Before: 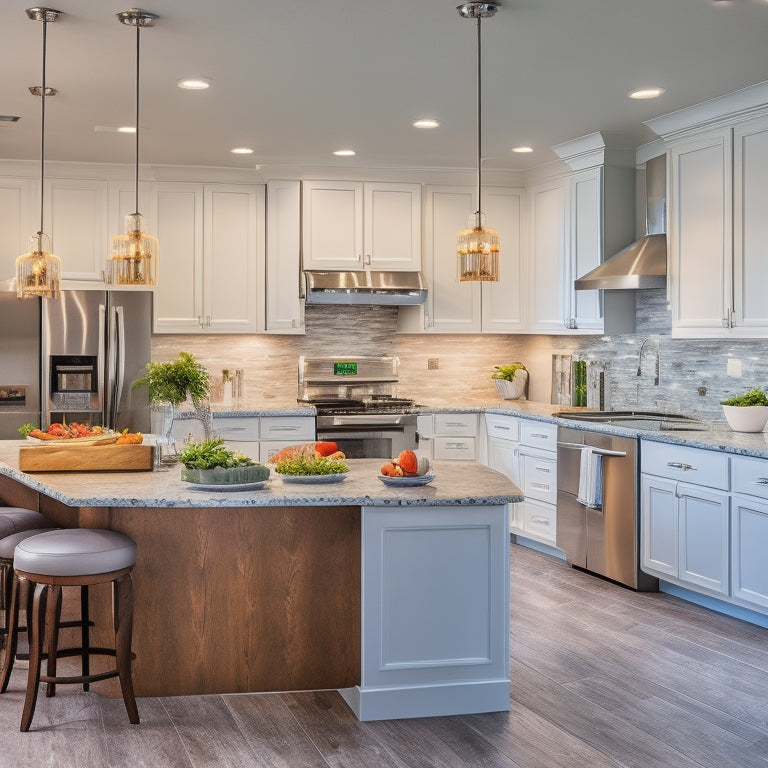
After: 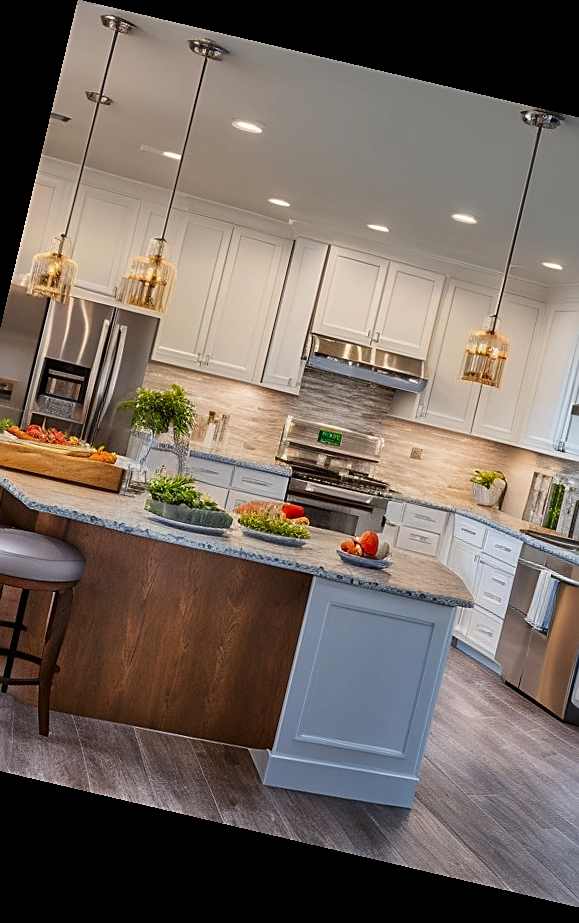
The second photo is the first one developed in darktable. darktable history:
contrast brightness saturation: contrast 0.07, brightness -0.13, saturation 0.06
sharpen: on, module defaults
rotate and perspective: rotation 13.27°, automatic cropping off
crop: left 10.644%, right 26.528%
